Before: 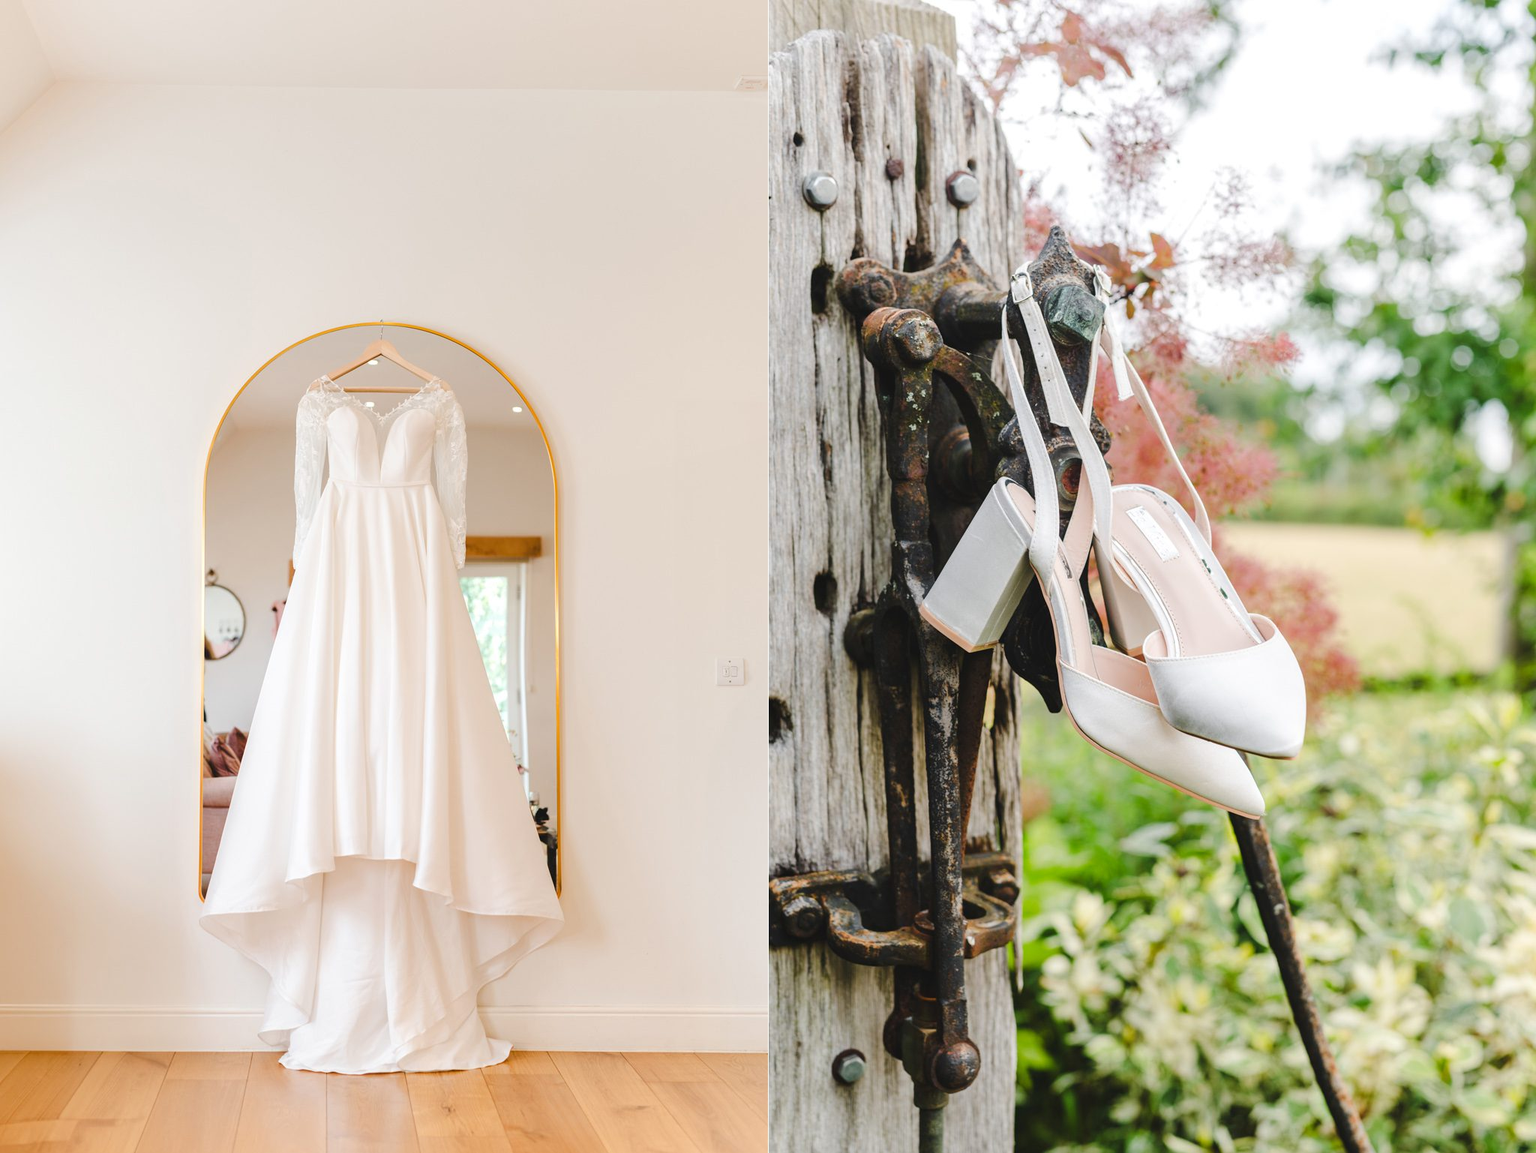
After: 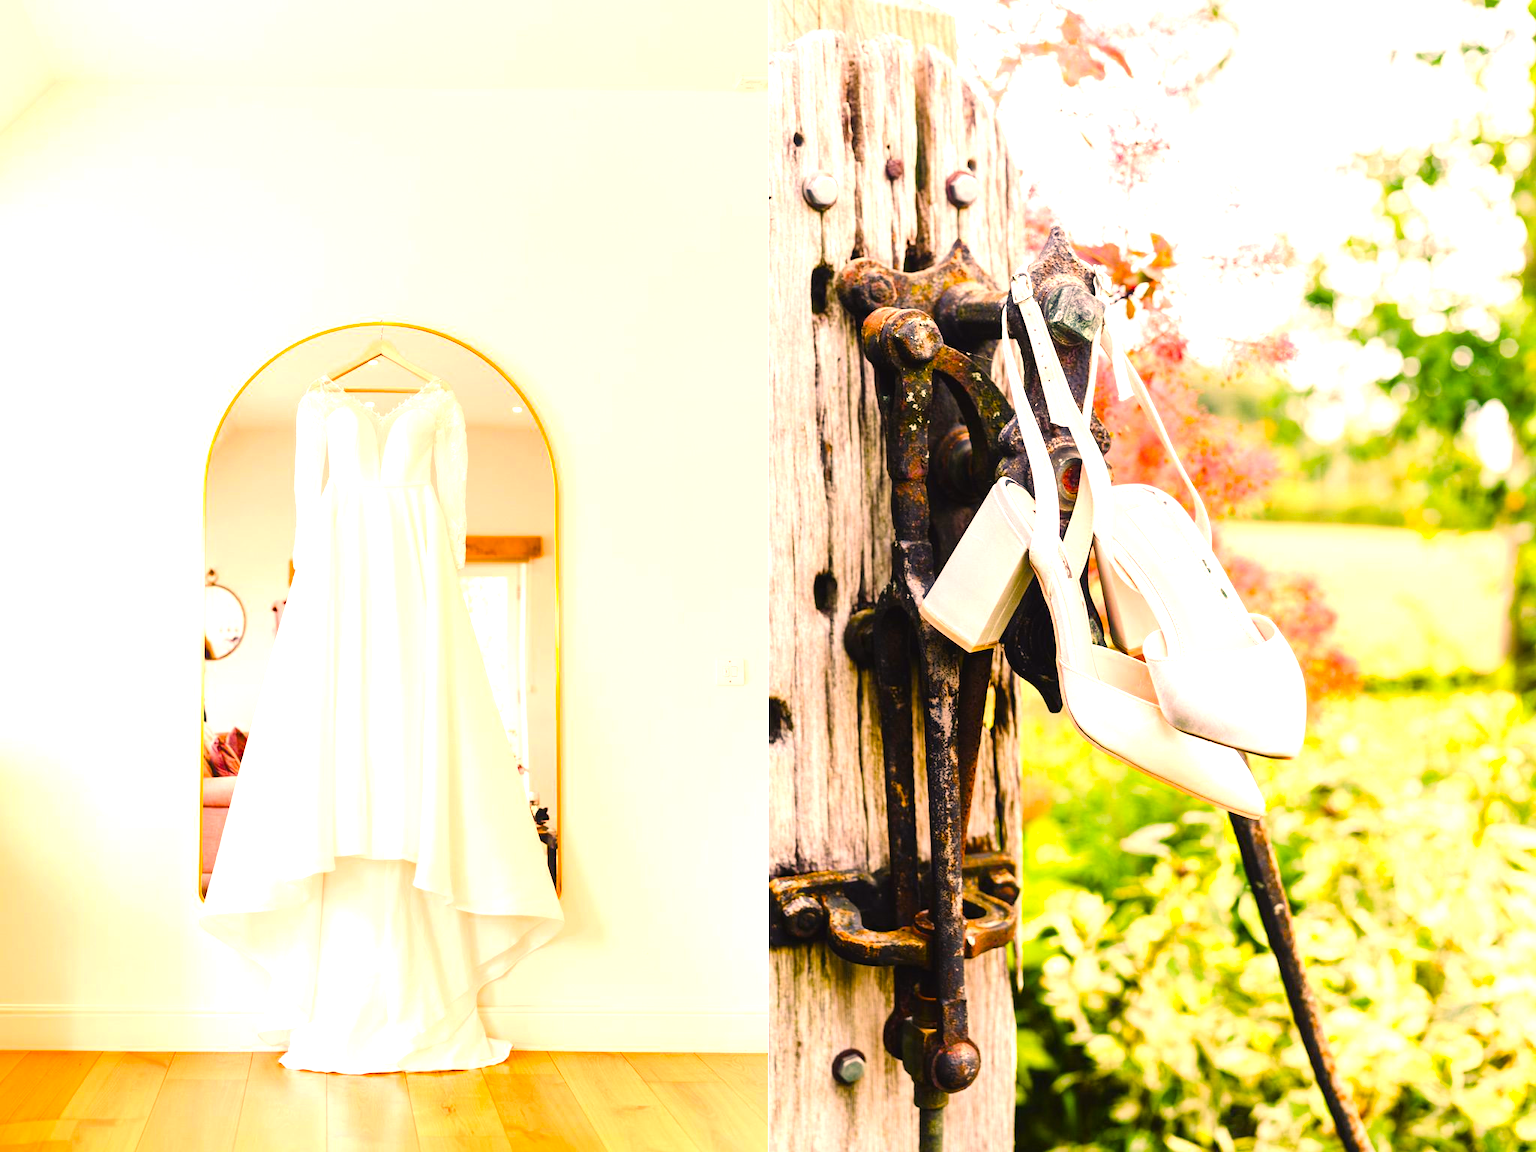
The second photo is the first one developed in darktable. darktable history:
tone equalizer: -8 EV -1.09 EV, -7 EV -1.03 EV, -6 EV -0.892 EV, -5 EV -0.618 EV, -3 EV 0.575 EV, -2 EV 0.844 EV, -1 EV 0.999 EV, +0 EV 1.08 EV
color balance rgb: shadows lift › chroma 3.162%, shadows lift › hue 280.22°, linear chroma grading › global chroma 15.359%, perceptual saturation grading › global saturation 44.279%, perceptual saturation grading › highlights -24.986%, perceptual saturation grading › shadows 49.5%
color correction: highlights a* 21.16, highlights b* 19.69
